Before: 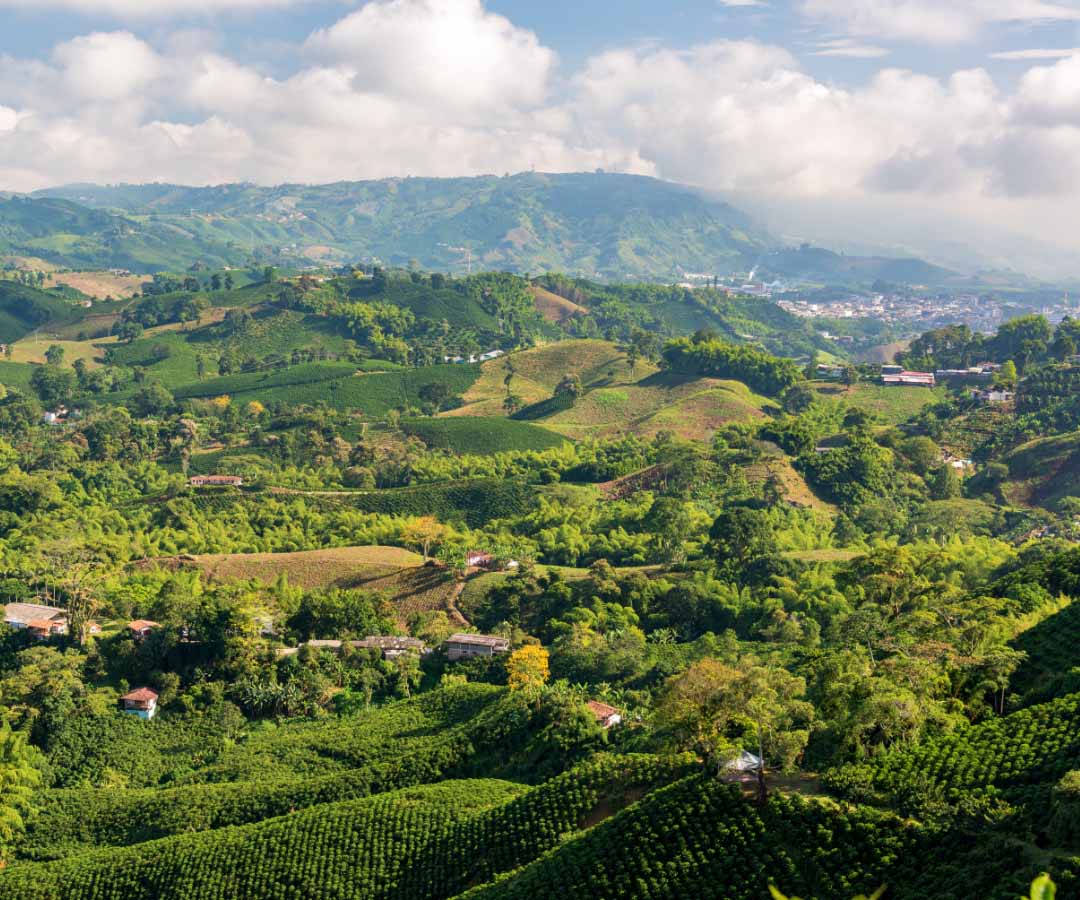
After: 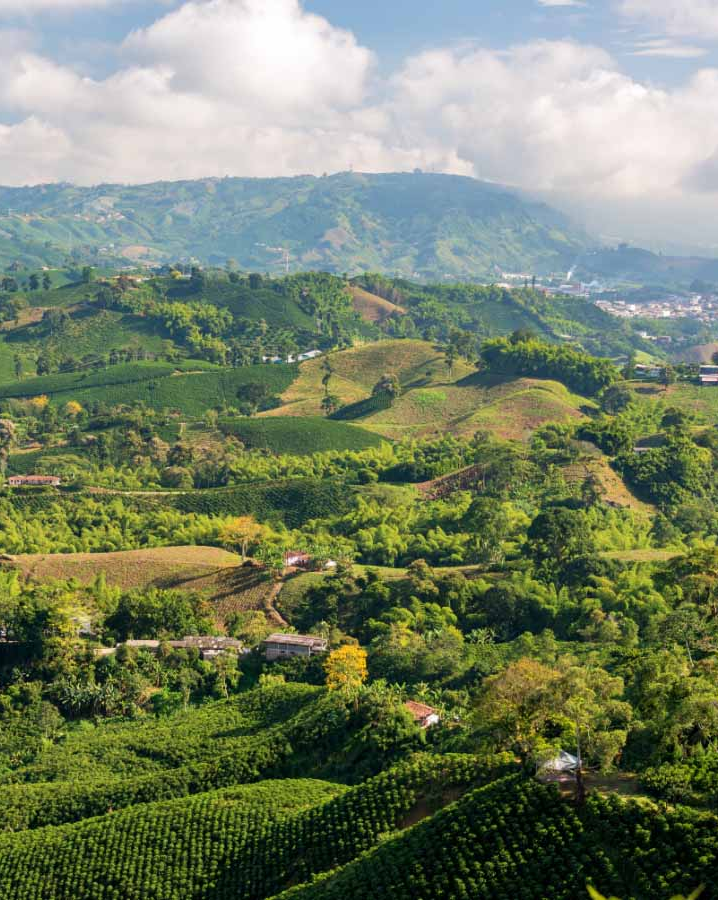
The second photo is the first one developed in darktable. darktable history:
crop: left 16.912%, right 16.543%
